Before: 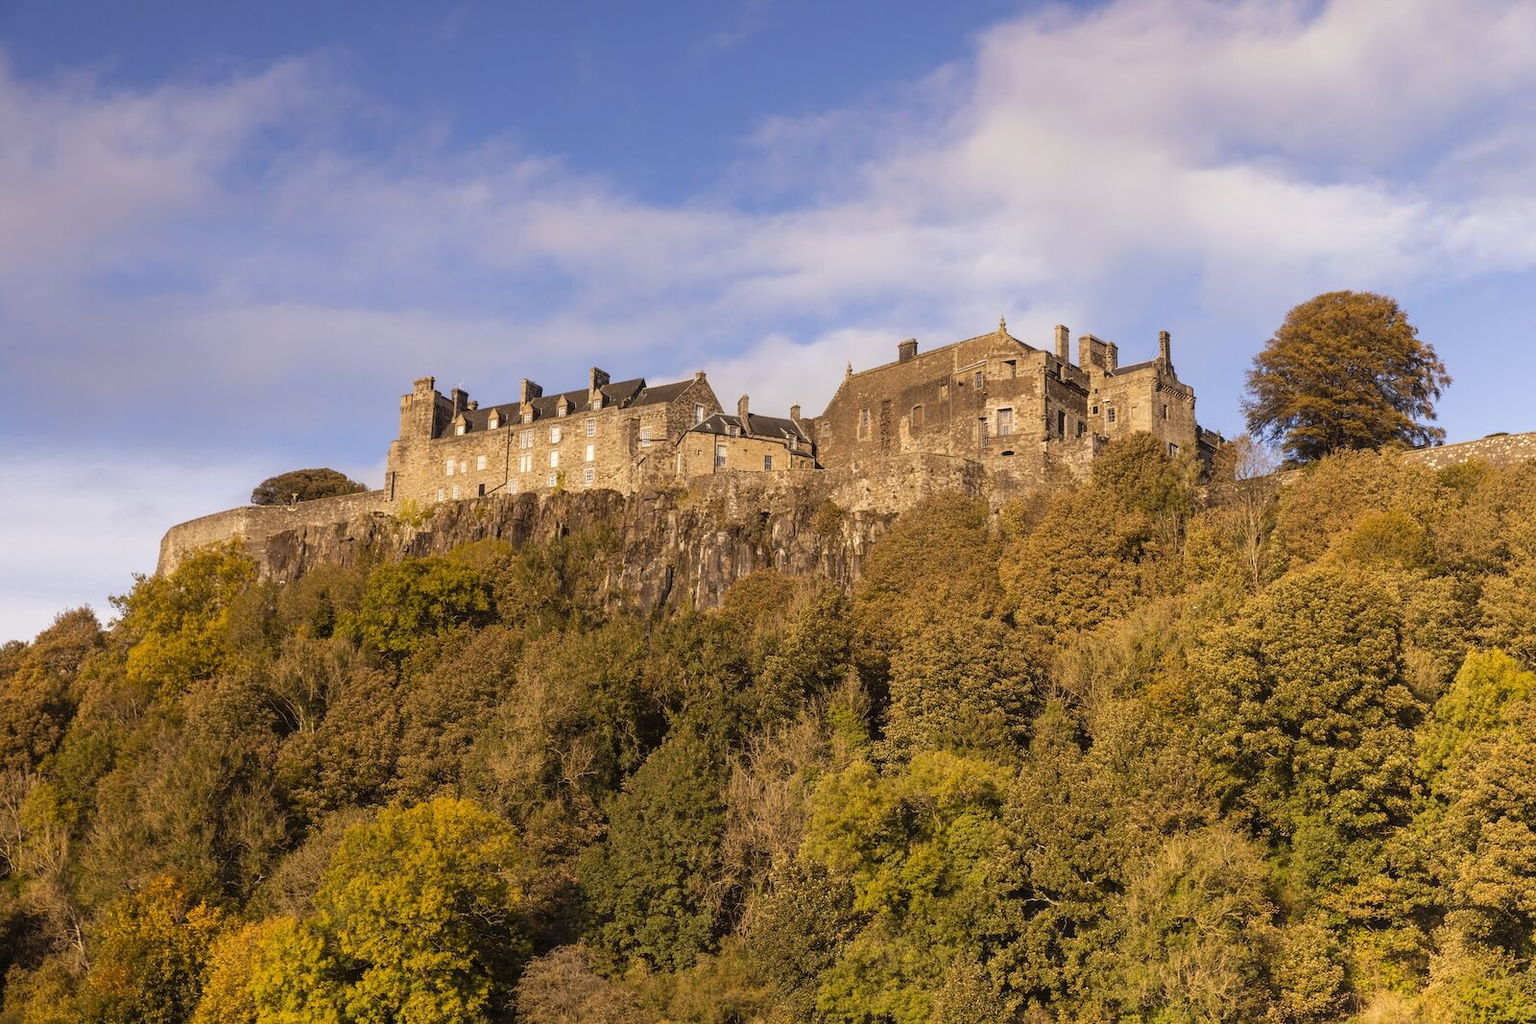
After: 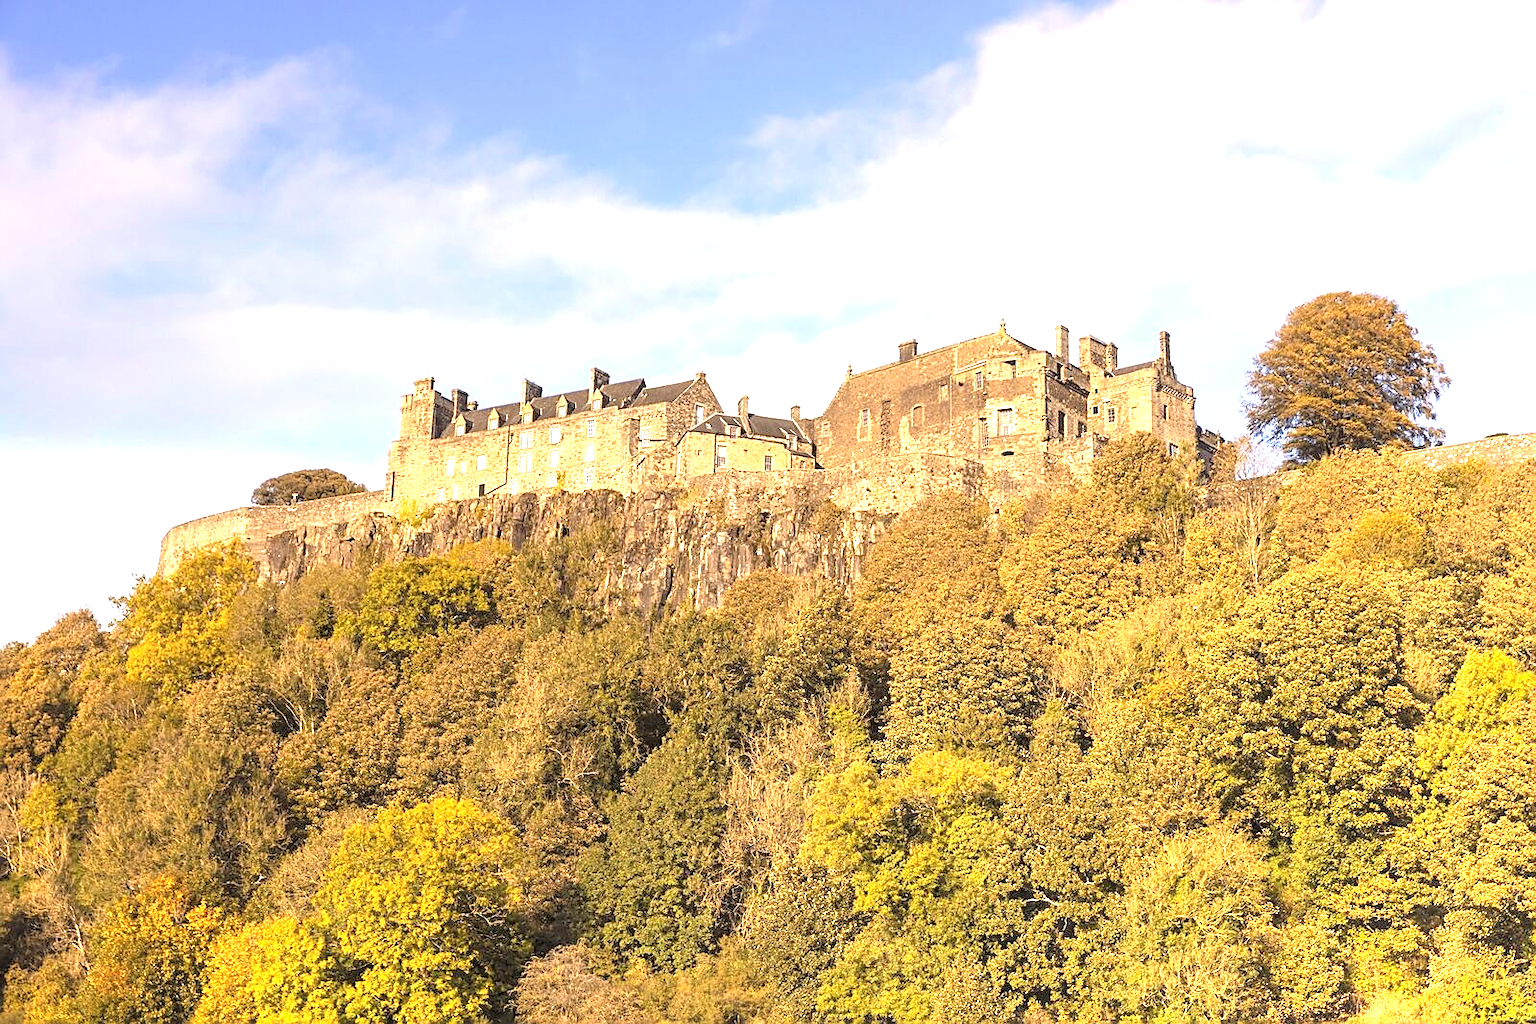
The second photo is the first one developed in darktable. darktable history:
sharpen: on, module defaults
contrast brightness saturation: brightness 0.127
shadows and highlights: radius 334.24, shadows 63.49, highlights 5.81, compress 87.73%, highlights color adjustment 49.51%, soften with gaussian
tone equalizer: on, module defaults
exposure: black level correction 0.001, exposure 1.398 EV, compensate highlight preservation false
